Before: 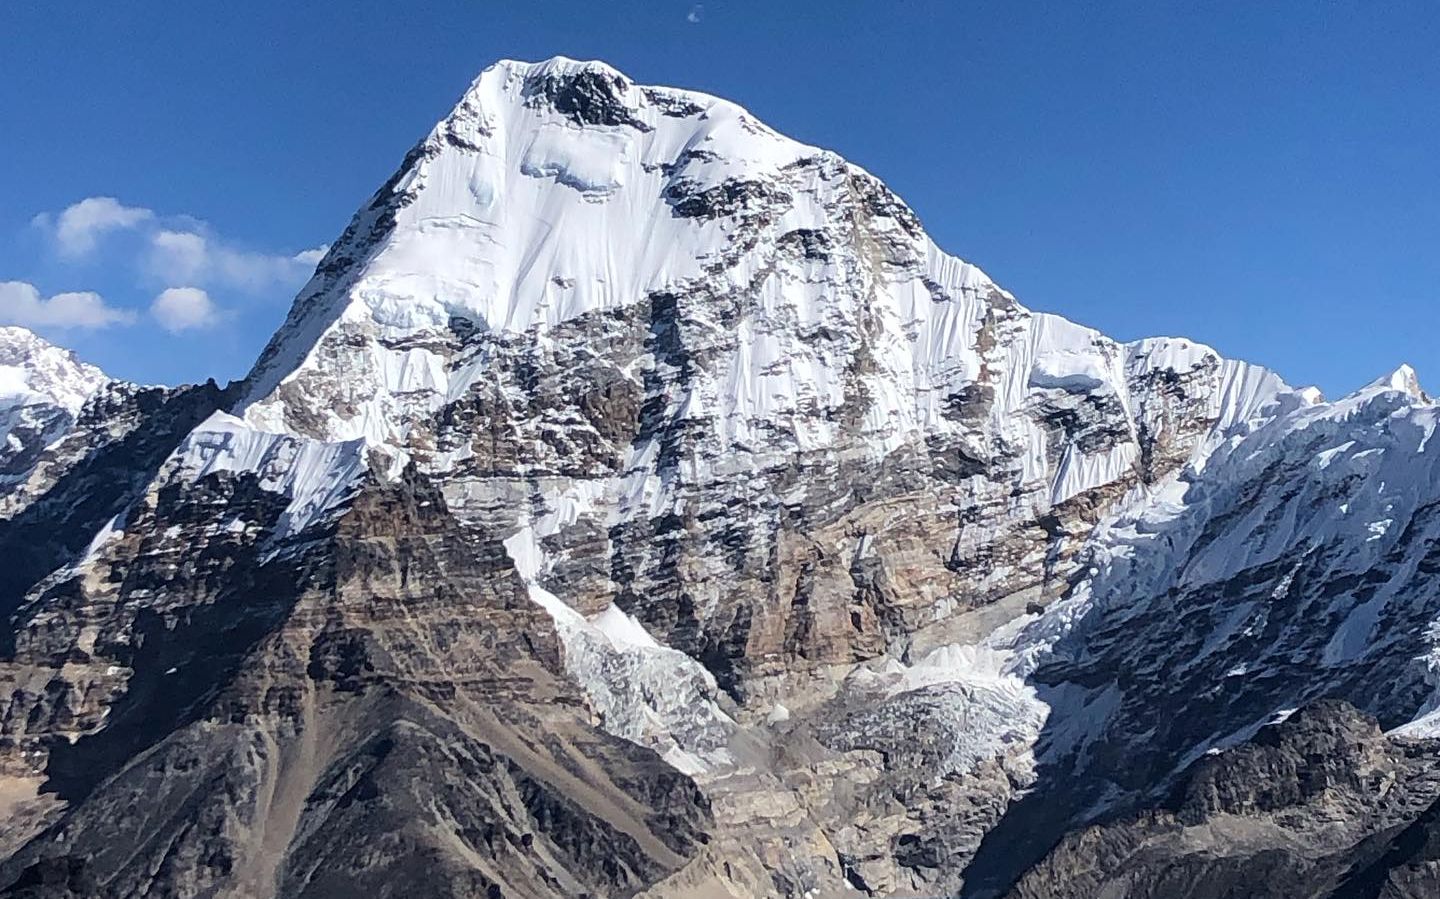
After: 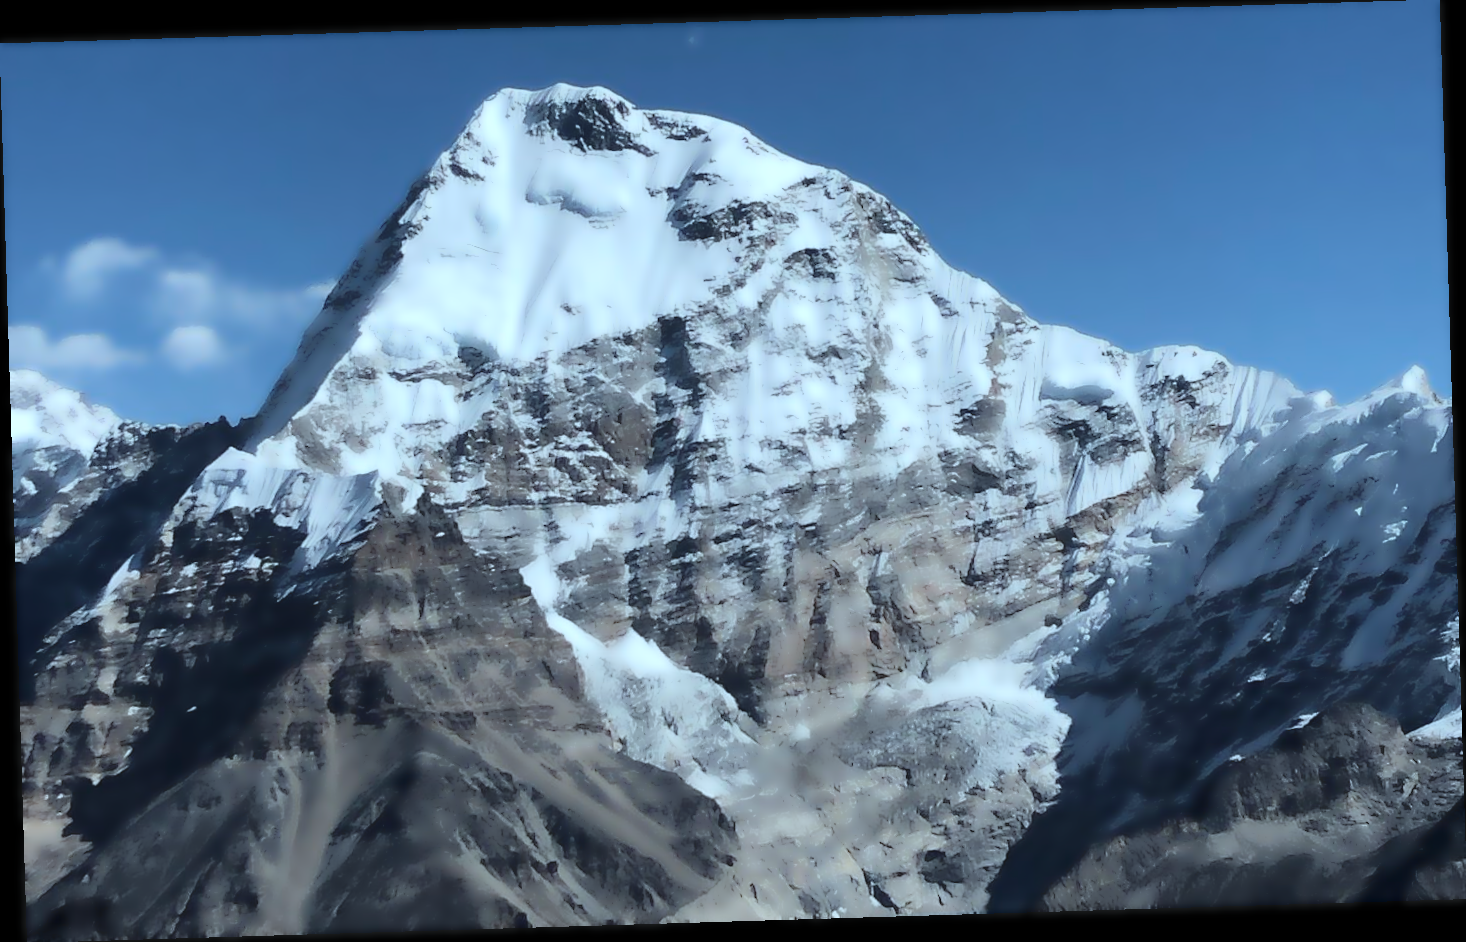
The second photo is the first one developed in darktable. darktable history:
lowpass: radius 4, soften with bilateral filter, unbound 0
color correction: highlights a* -12.64, highlights b* -18.1, saturation 0.7
rotate and perspective: rotation -1.75°, automatic cropping off
